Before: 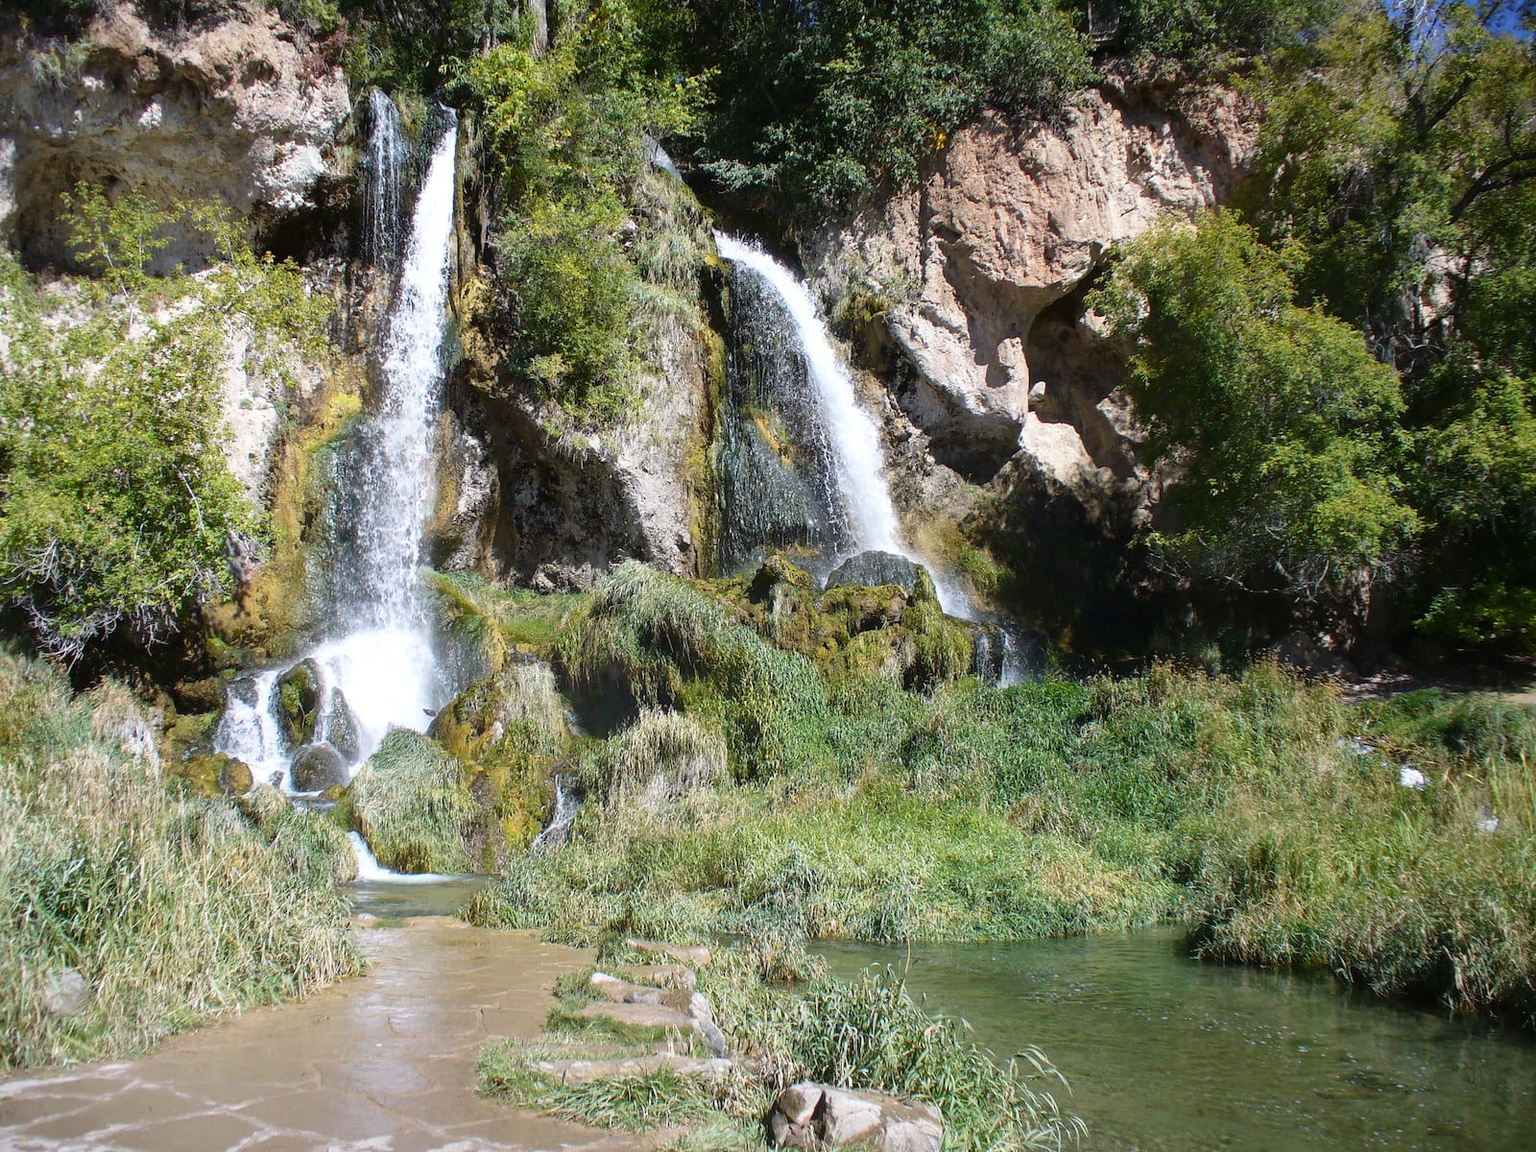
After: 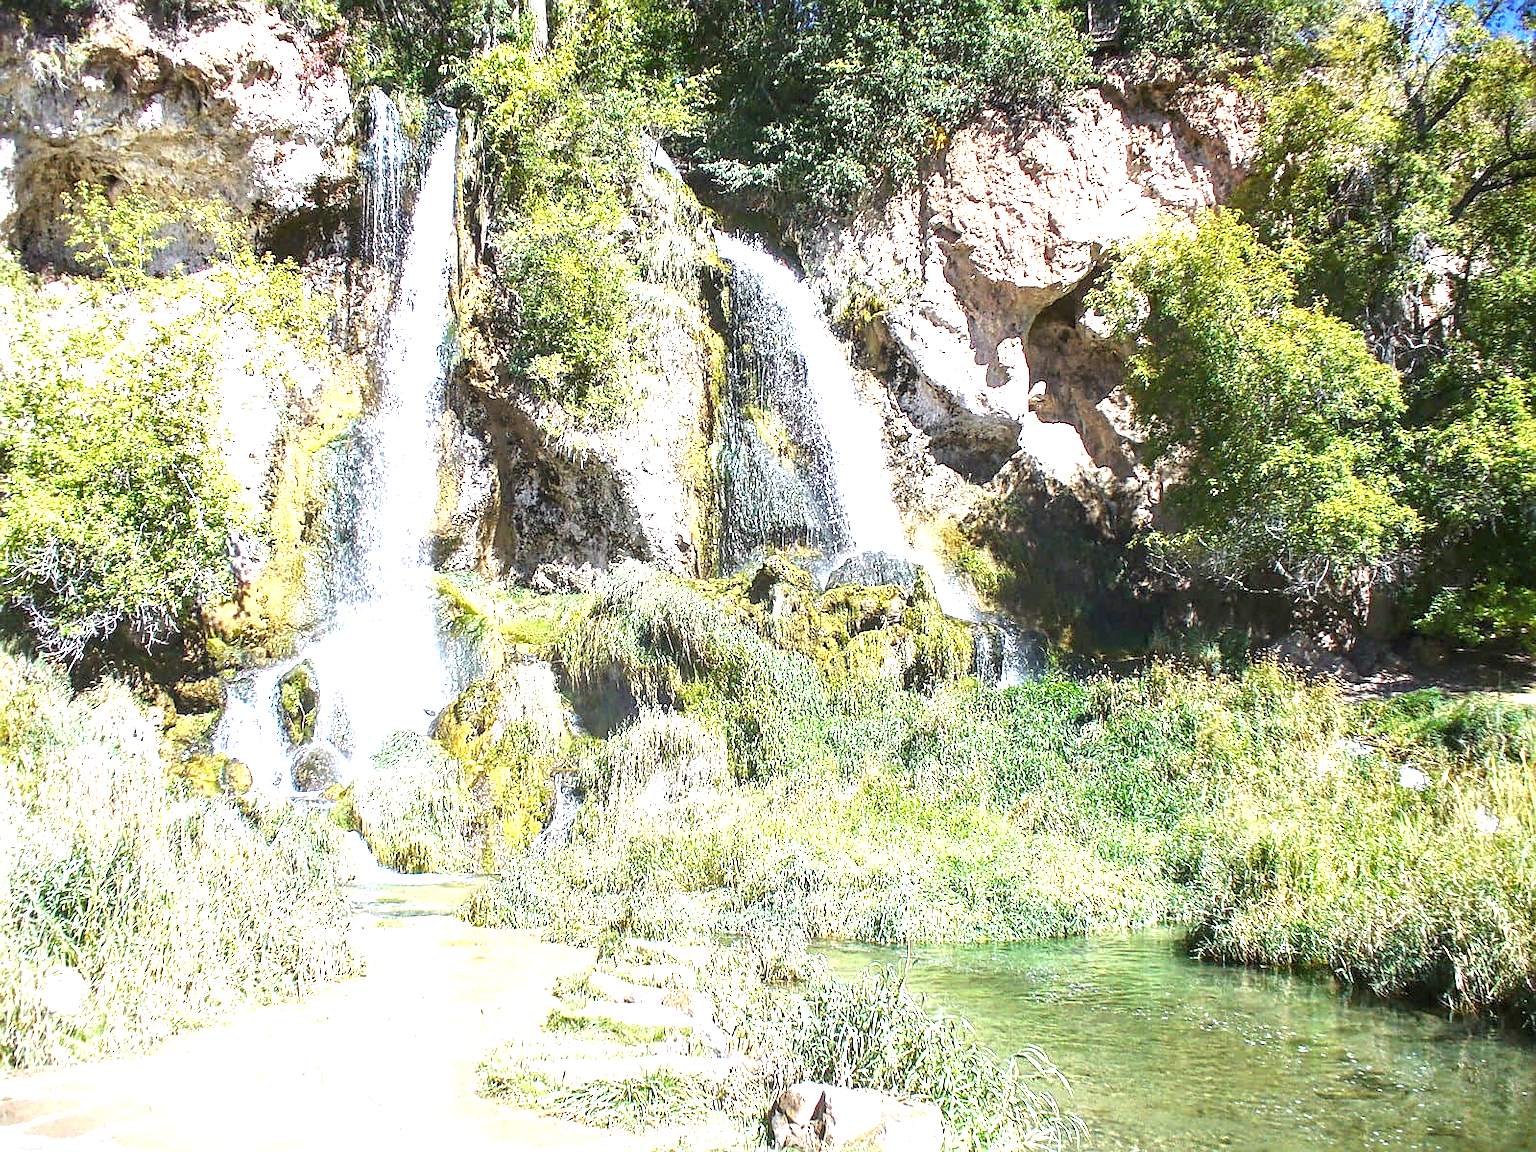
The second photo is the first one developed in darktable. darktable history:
exposure: exposure 1.992 EV, compensate exposure bias true, compensate highlight preservation false
color zones: curves: ch0 [(0, 0.5) (0.143, 0.5) (0.286, 0.5) (0.429, 0.5) (0.571, 0.5) (0.714, 0.476) (0.857, 0.5) (1, 0.5)]; ch2 [(0, 0.5) (0.143, 0.5) (0.286, 0.5) (0.429, 0.5) (0.571, 0.5) (0.714, 0.487) (0.857, 0.5) (1, 0.5)]
sharpen: amount 0.491
local contrast: highlights 36%, detail 135%
